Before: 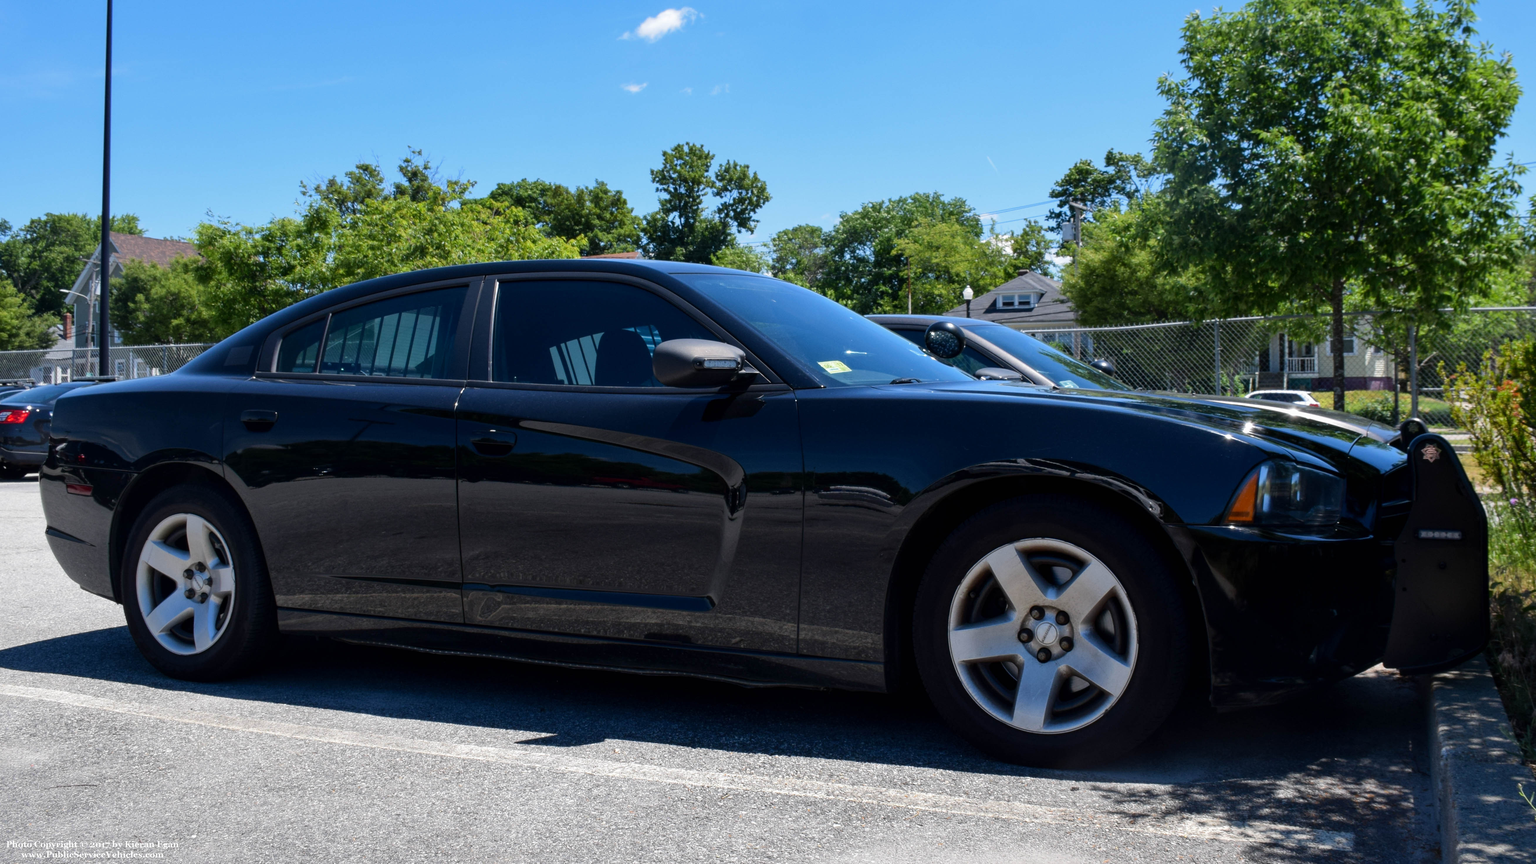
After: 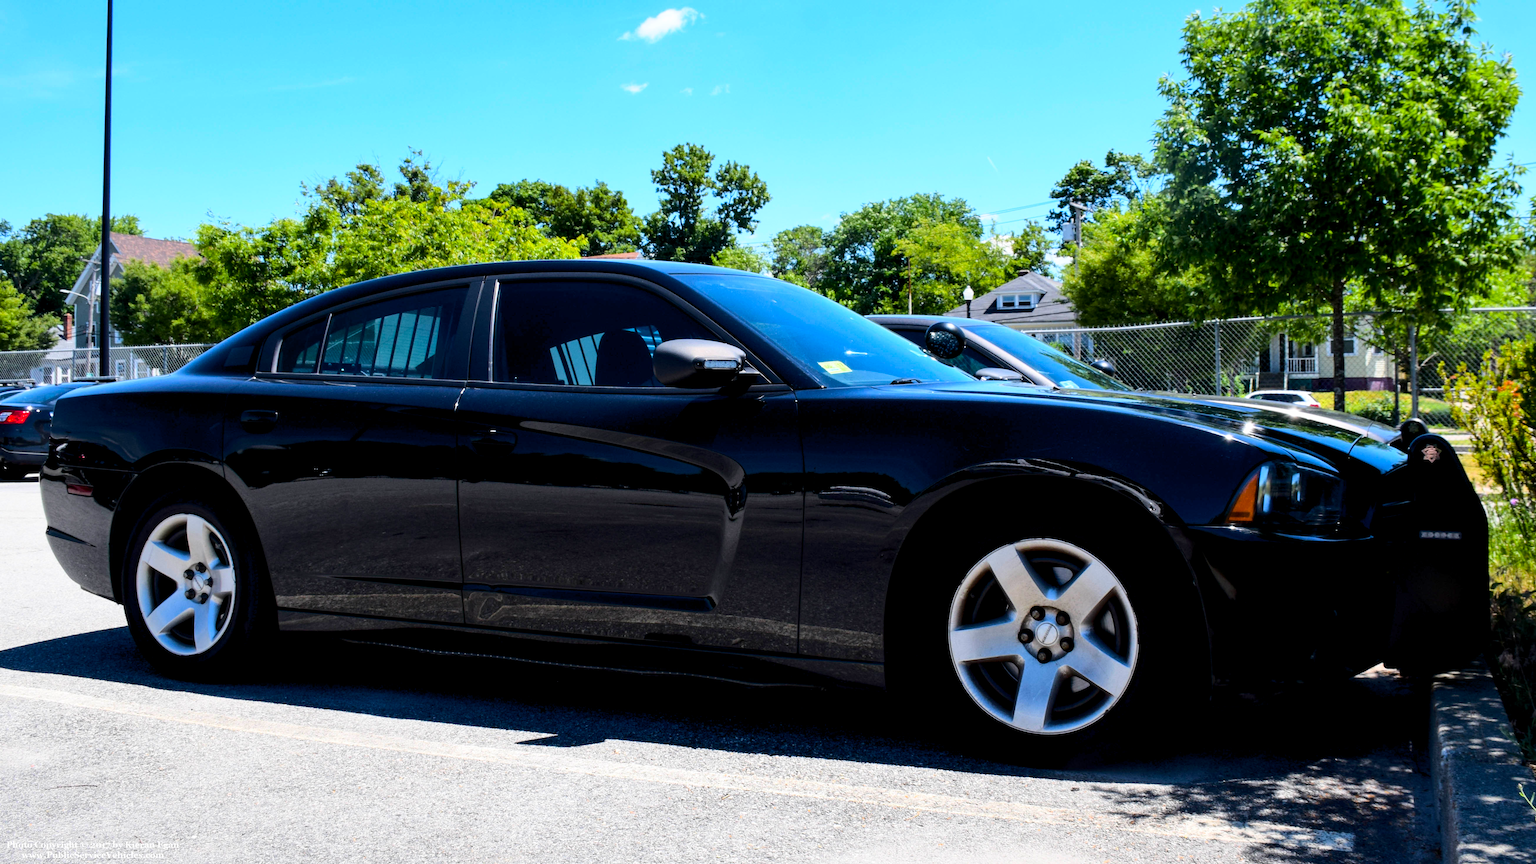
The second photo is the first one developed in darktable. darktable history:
color balance rgb: global offset › luminance -0.469%, perceptual saturation grading › global saturation 19.607%, global vibrance 9.152%
base curve: curves: ch0 [(0, 0) (0.028, 0.03) (0.121, 0.232) (0.46, 0.748) (0.859, 0.968) (1, 1)]
